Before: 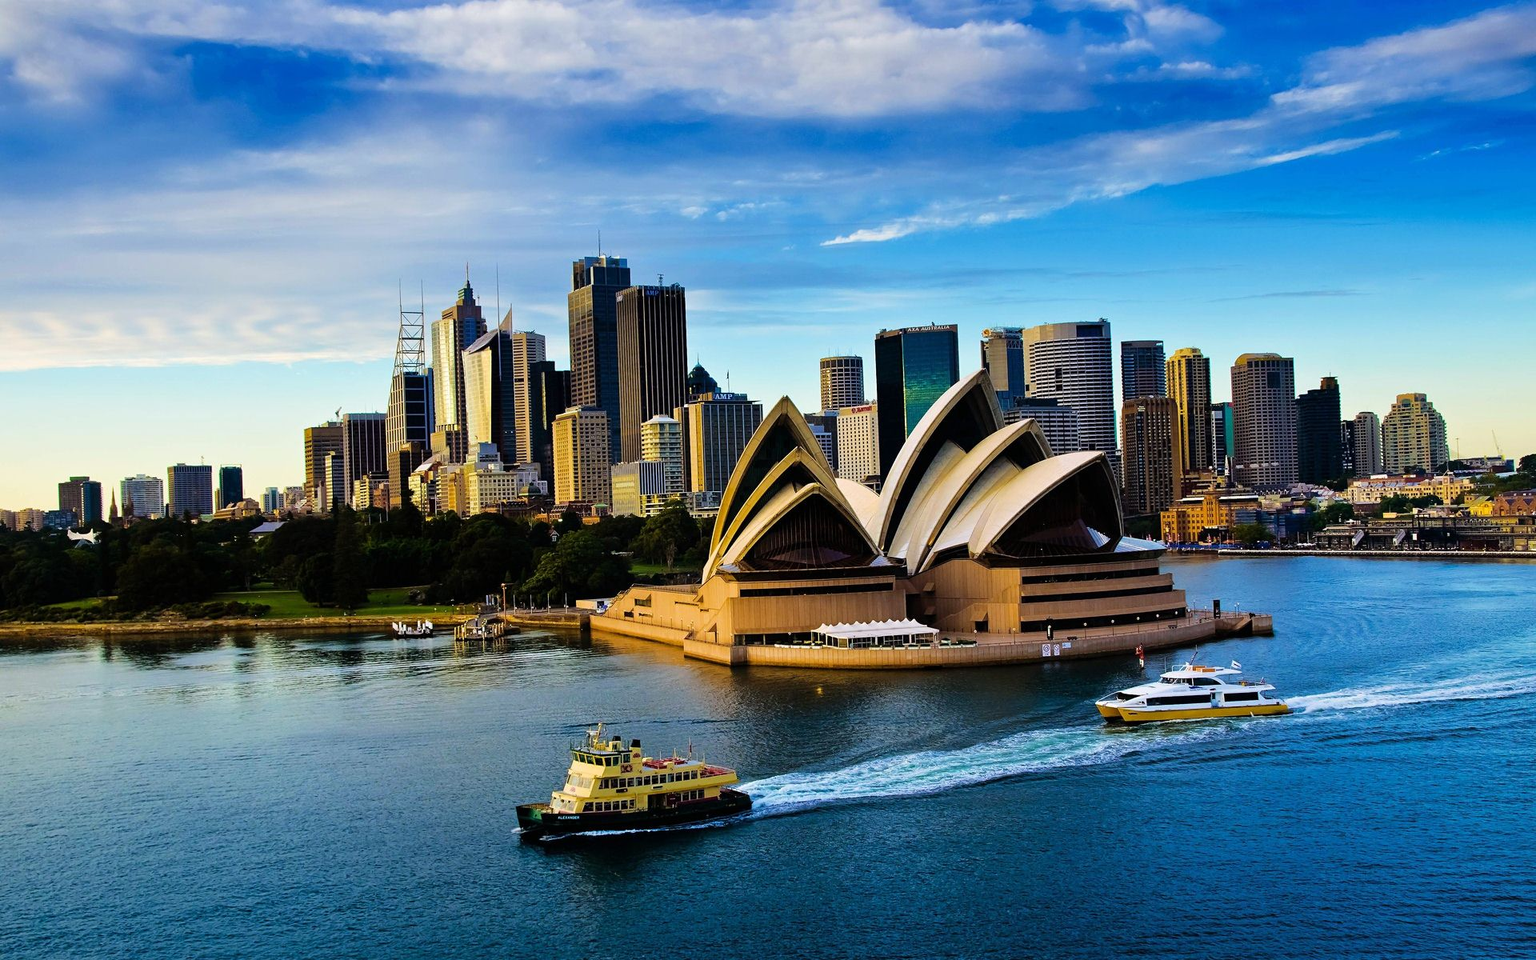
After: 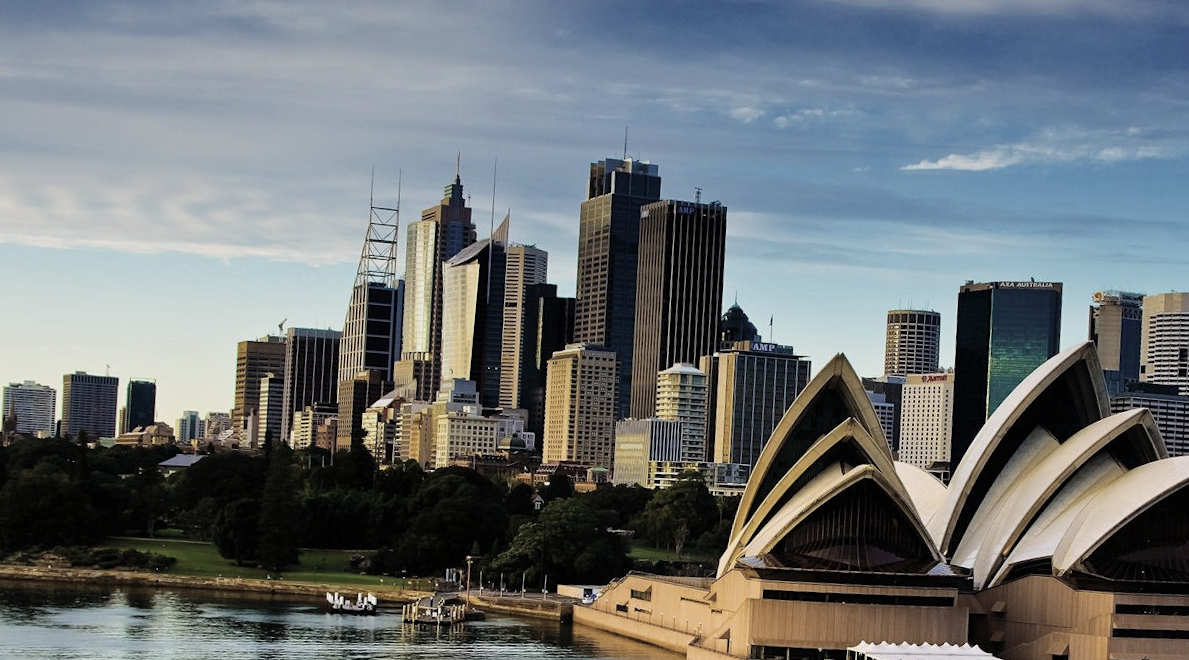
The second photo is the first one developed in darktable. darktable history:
color correction: saturation 0.57
graduated density: on, module defaults
fill light: on, module defaults
crop and rotate: angle -4.99°, left 2.122%, top 6.945%, right 27.566%, bottom 30.519%
